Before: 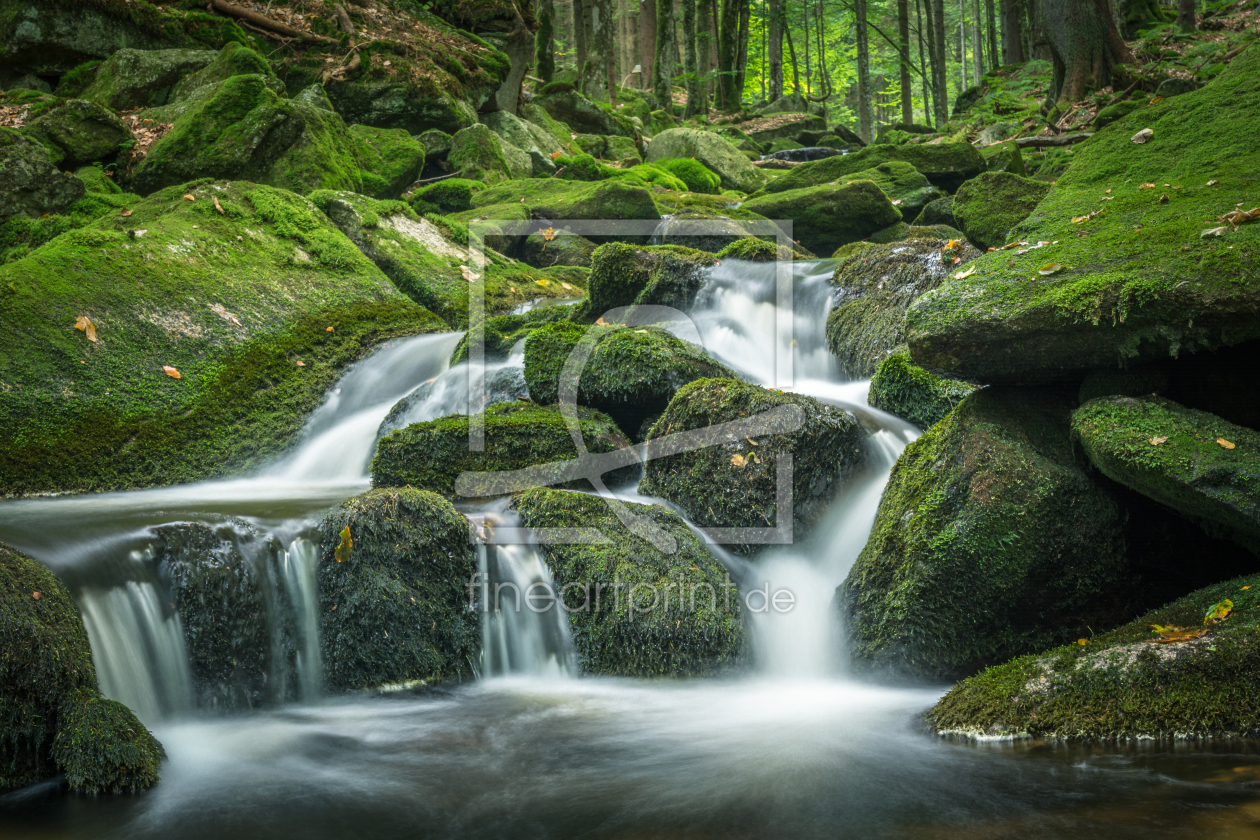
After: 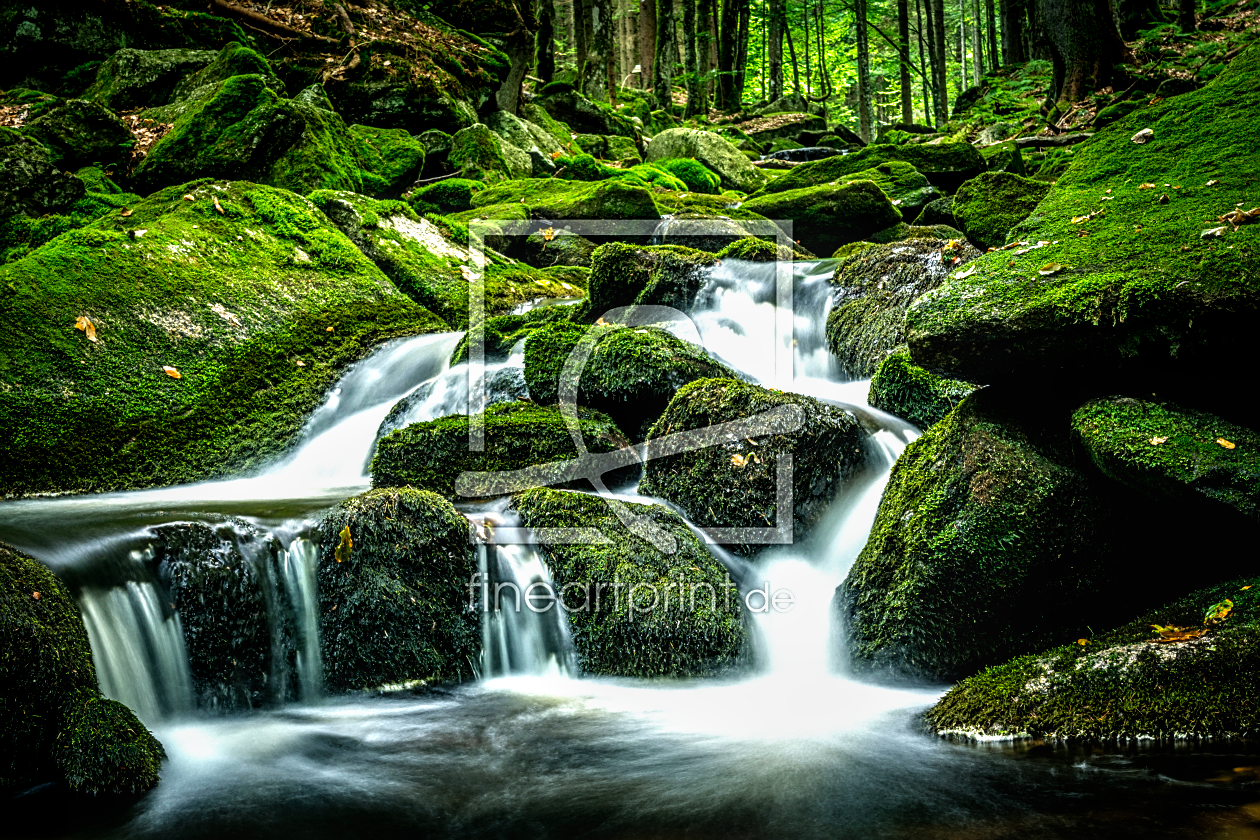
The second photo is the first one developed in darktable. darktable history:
sharpen: on, module defaults
filmic rgb: black relative exposure -8.2 EV, white relative exposure 2.2 EV, threshold 3 EV, hardness 7.11, latitude 85.74%, contrast 1.696, highlights saturation mix -4%, shadows ↔ highlights balance -2.69%, preserve chrominance no, color science v5 (2021), contrast in shadows safe, contrast in highlights safe, enable highlight reconstruction true
local contrast: on, module defaults
